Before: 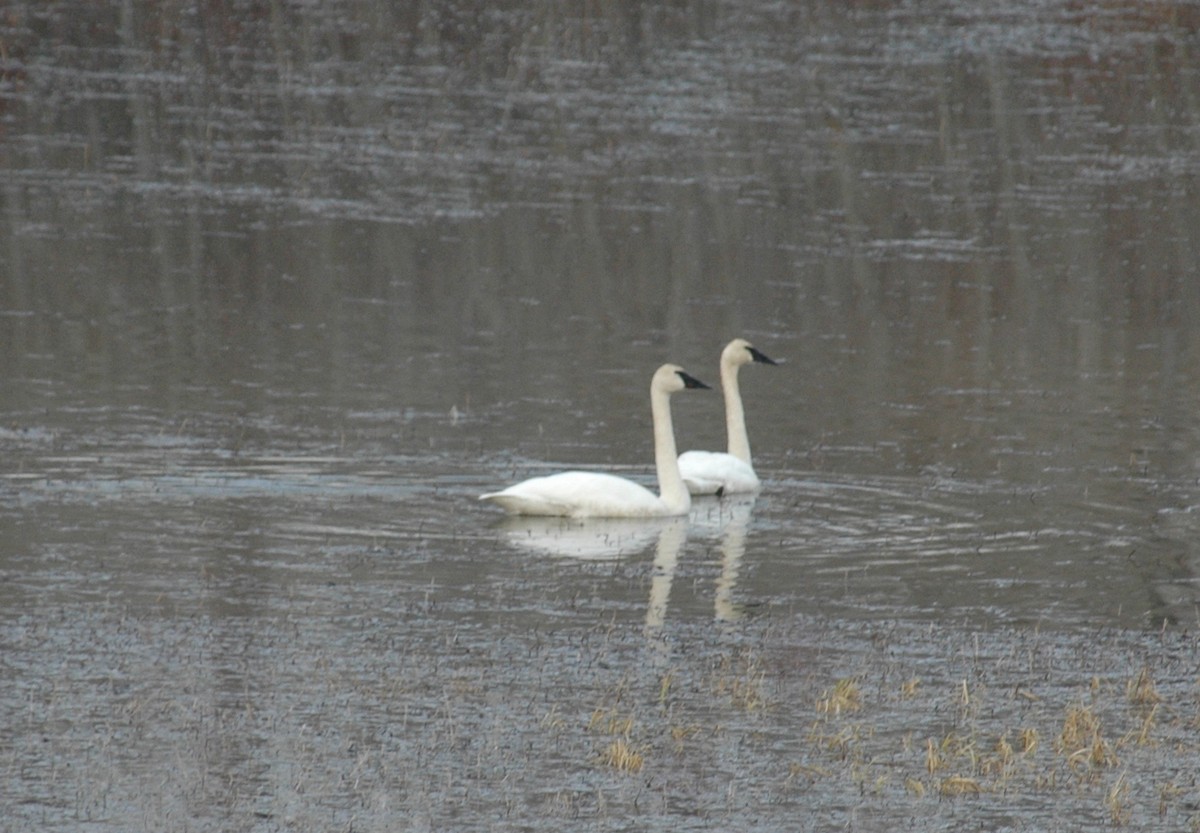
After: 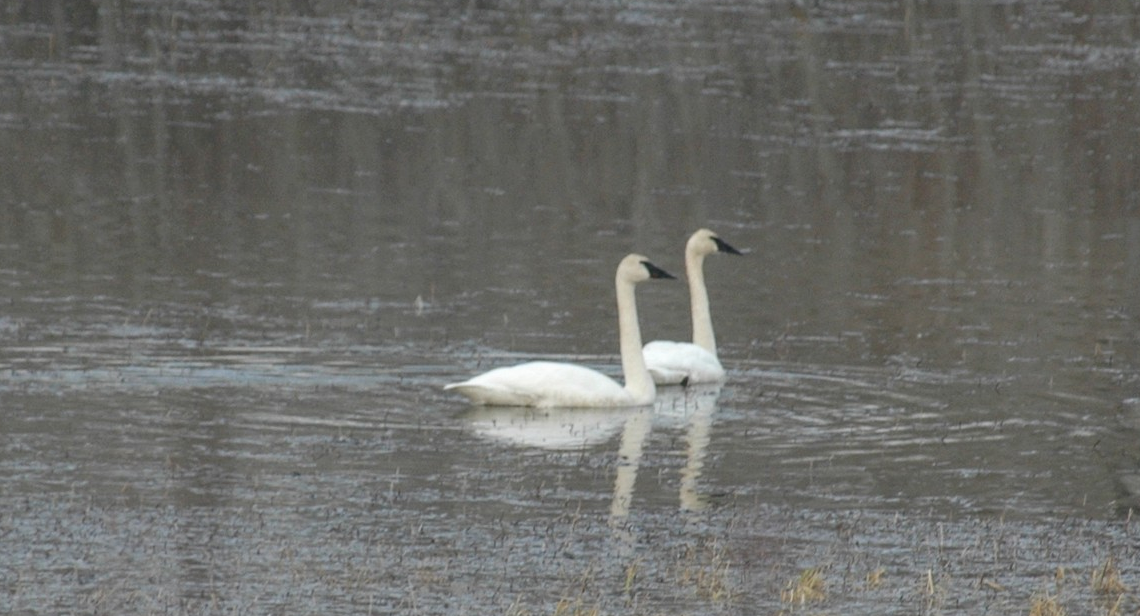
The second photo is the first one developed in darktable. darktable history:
crop and rotate: left 2.991%, top 13.302%, right 1.981%, bottom 12.636%
local contrast: detail 110%
